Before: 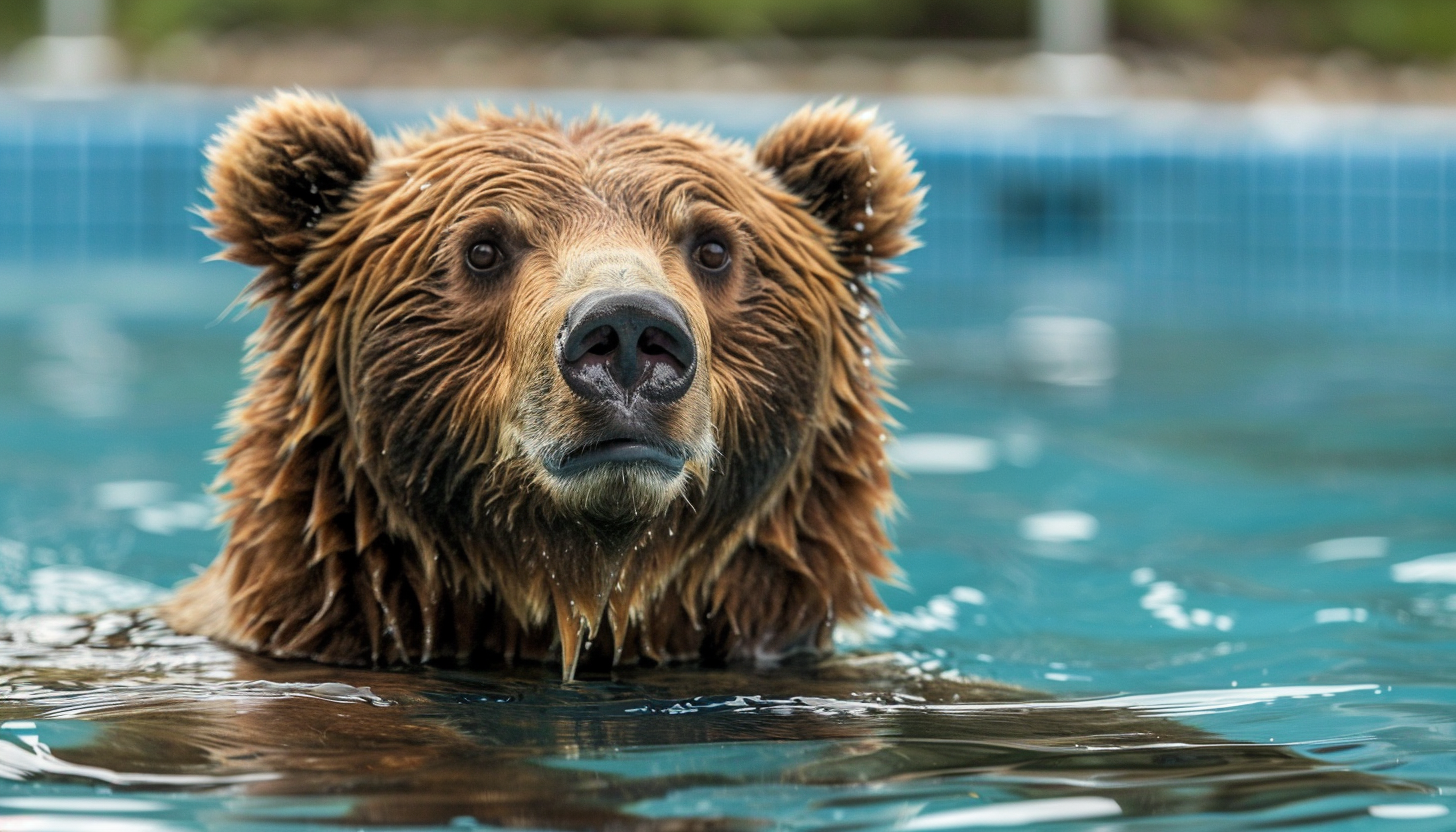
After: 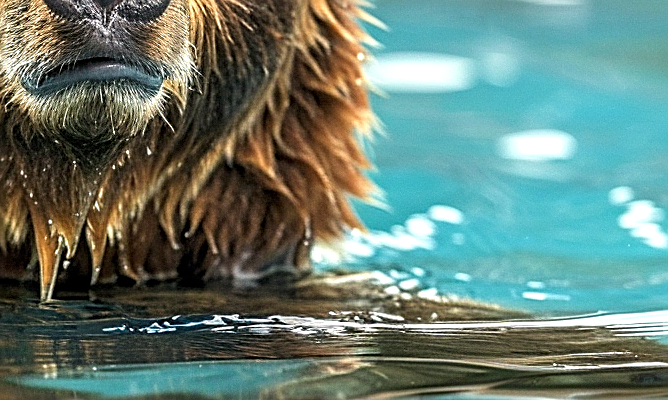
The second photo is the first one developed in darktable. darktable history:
color correction: highlights a* 0.93, highlights b* 2.88, saturation 1.09
crop: left 35.877%, top 45.812%, right 18.192%, bottom 6.074%
exposure: exposure 0.661 EV, compensate exposure bias true, compensate highlight preservation false
sharpen: on, module defaults
contrast equalizer: y [[0.5, 0.5, 0.5, 0.539, 0.64, 0.611], [0.5 ×6], [0.5 ×6], [0 ×6], [0 ×6]]
